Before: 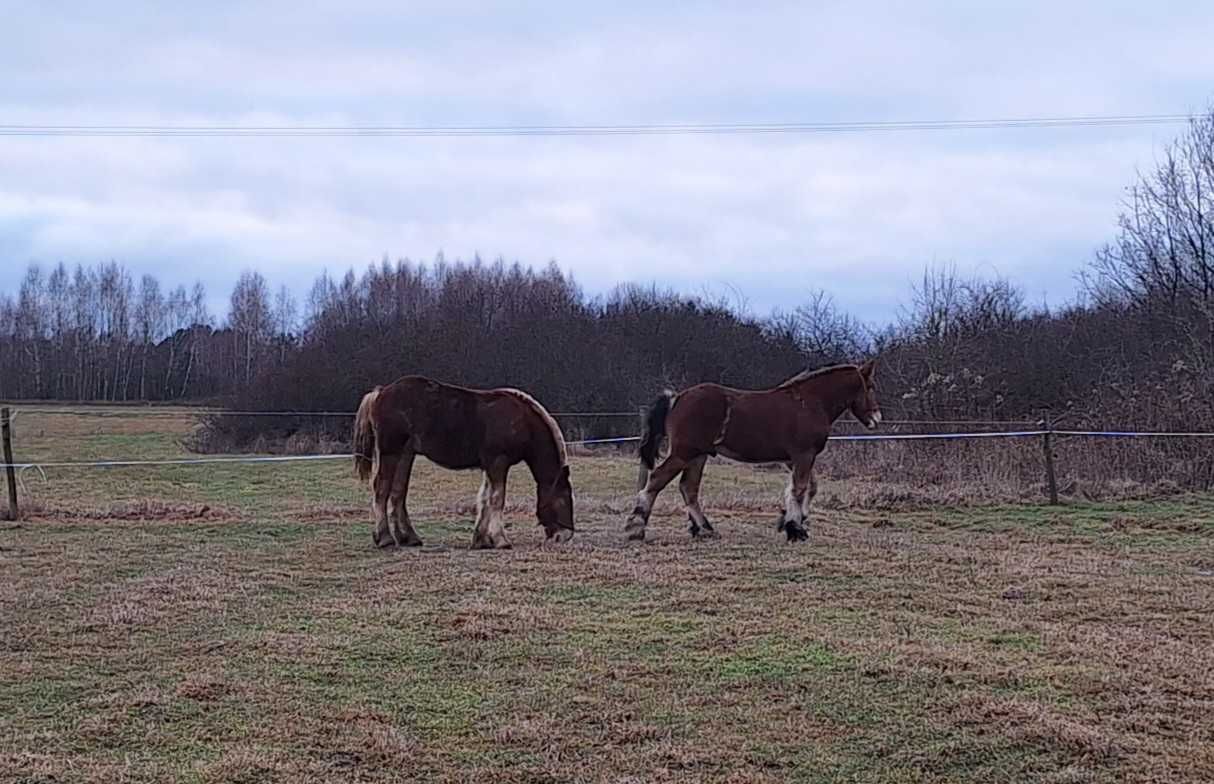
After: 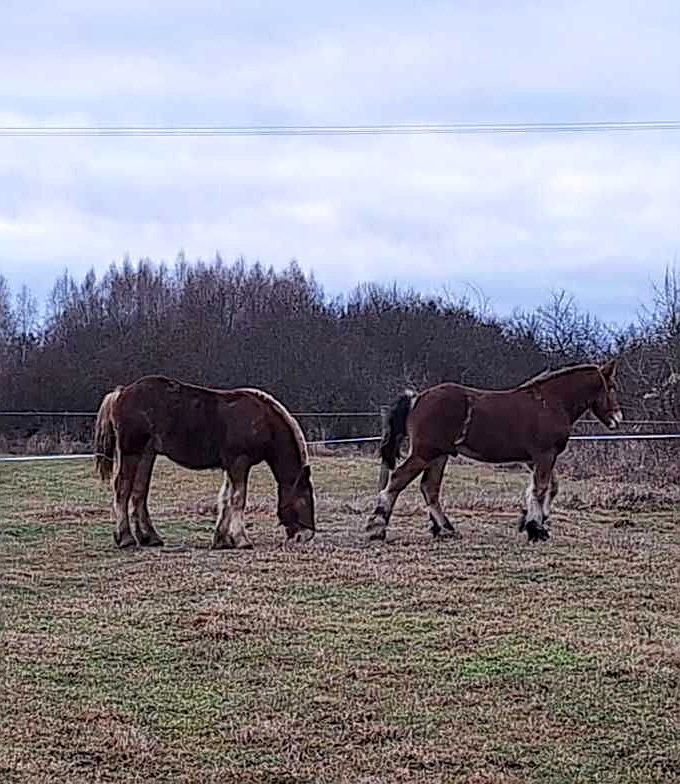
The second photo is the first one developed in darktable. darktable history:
exposure: exposure 0.154 EV, compensate highlight preservation false
local contrast: detail 130%
sharpen: on, module defaults
crop: left 21.368%, right 22.576%
